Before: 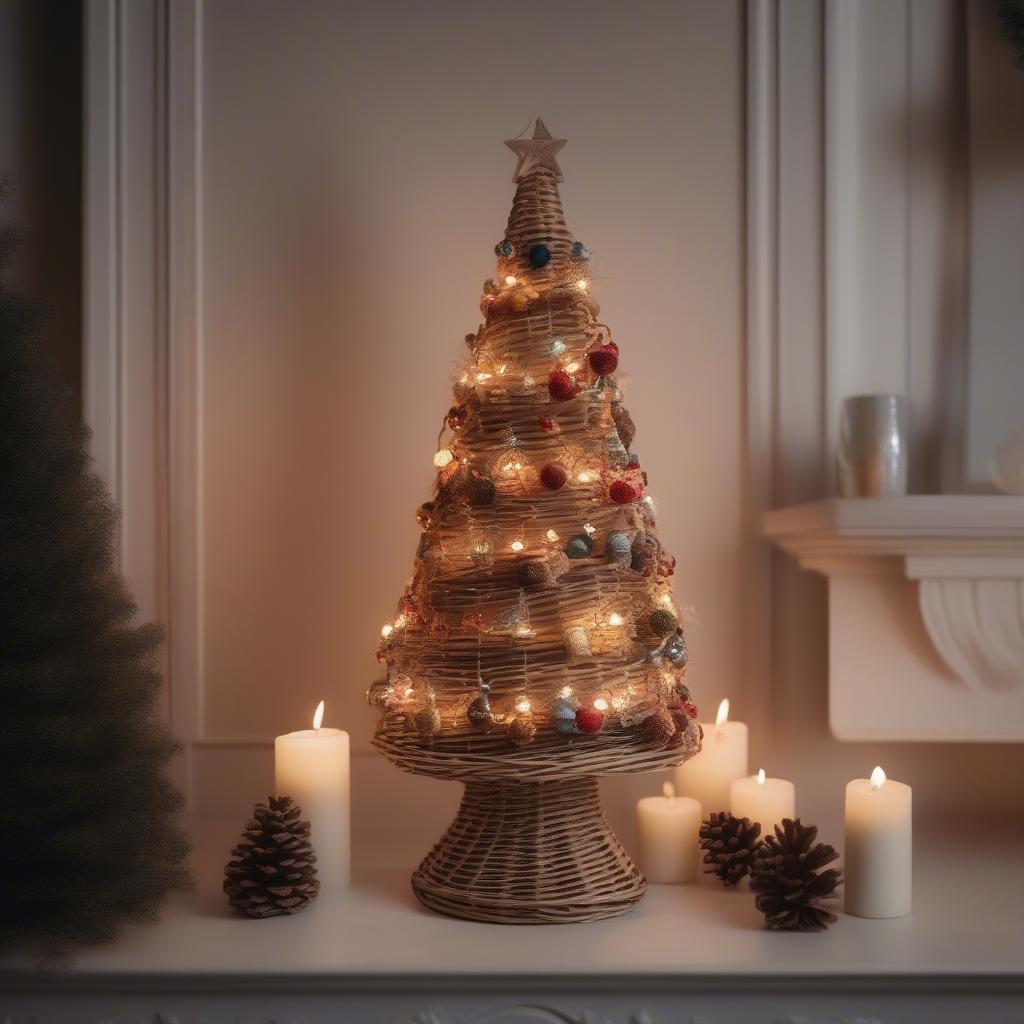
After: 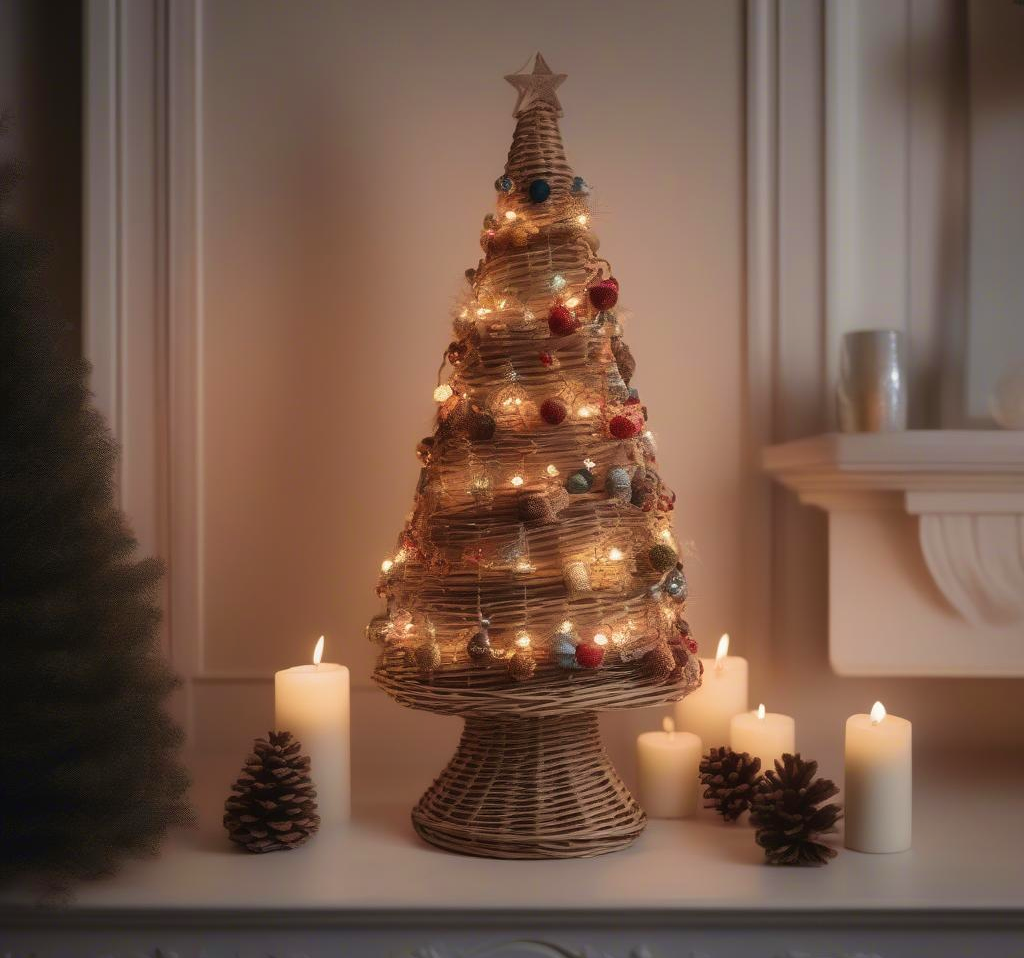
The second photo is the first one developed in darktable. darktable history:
velvia: on, module defaults
crop and rotate: top 6.398%
